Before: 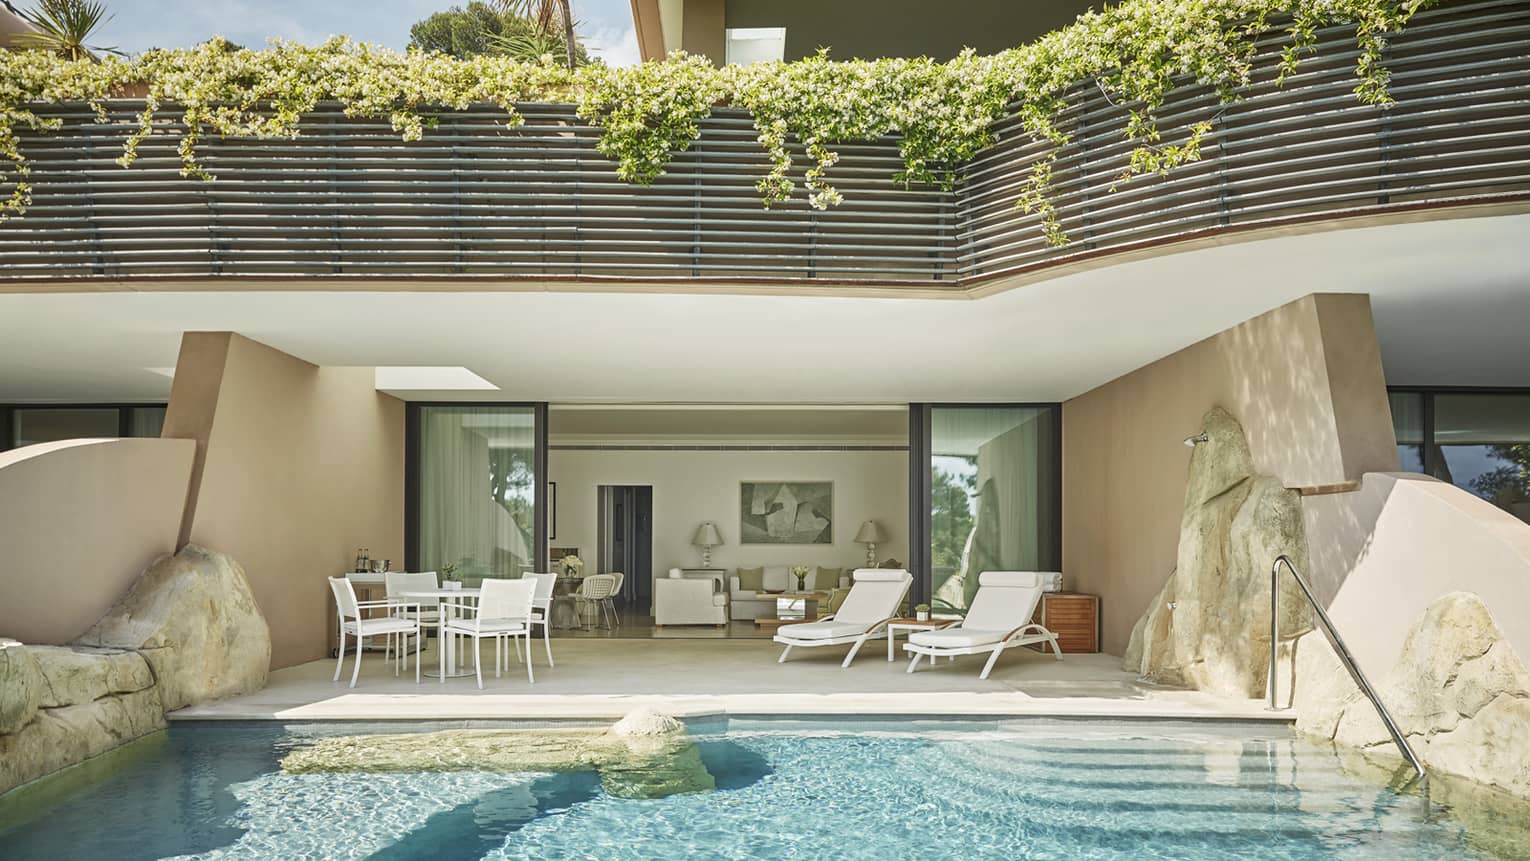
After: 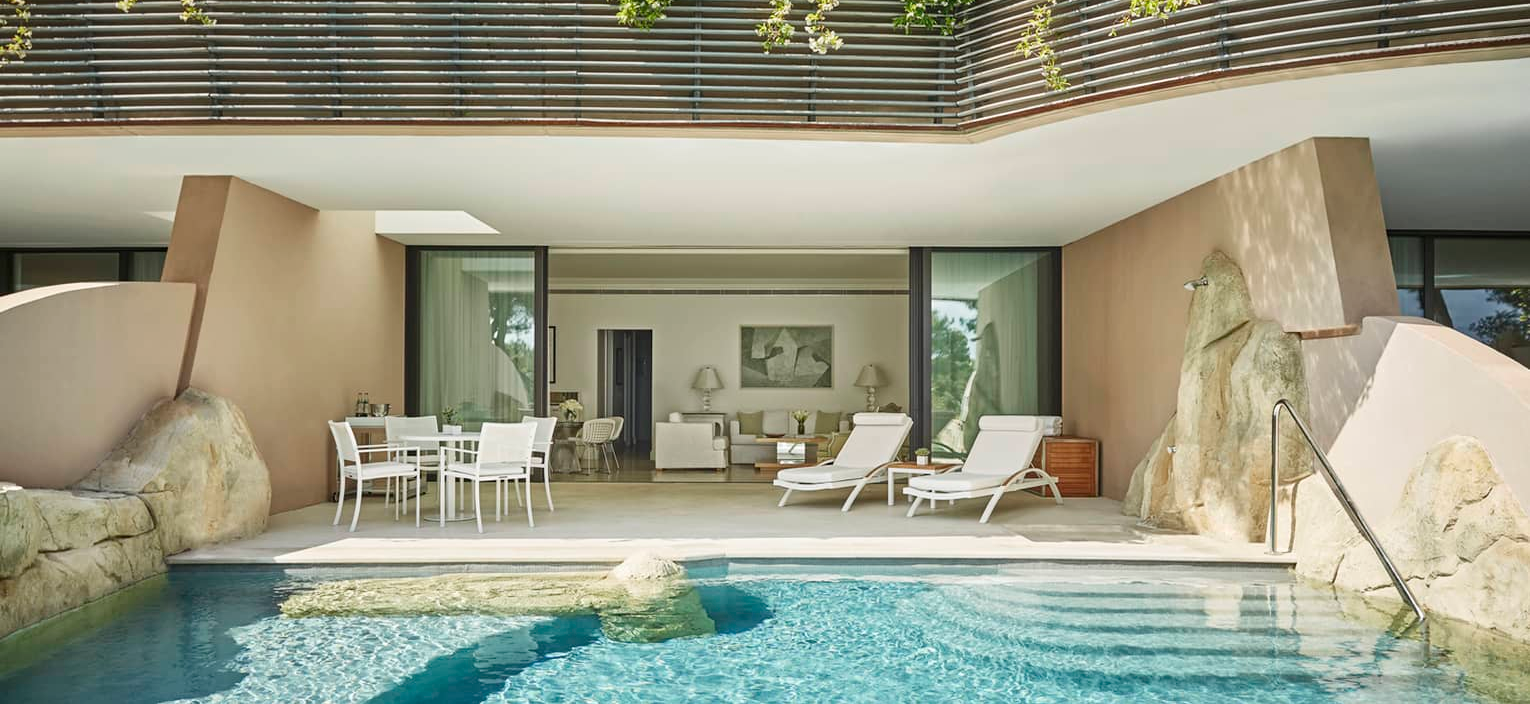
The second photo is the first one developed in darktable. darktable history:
contrast brightness saturation: contrast 0.079, saturation 0.017
crop and rotate: top 18.141%
